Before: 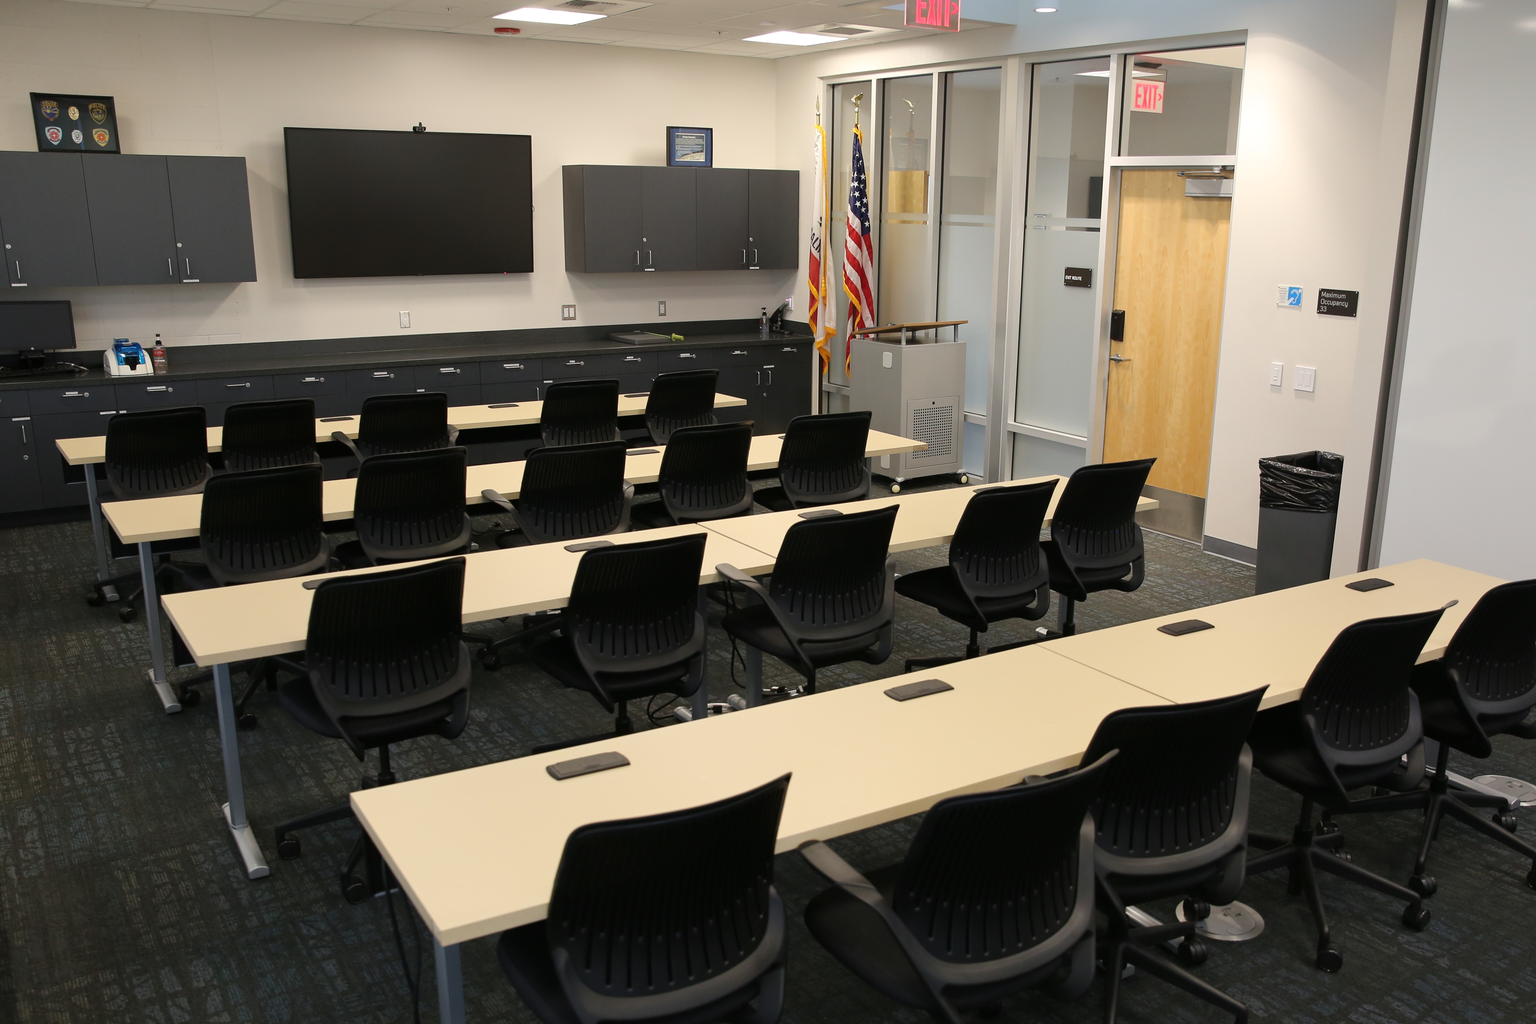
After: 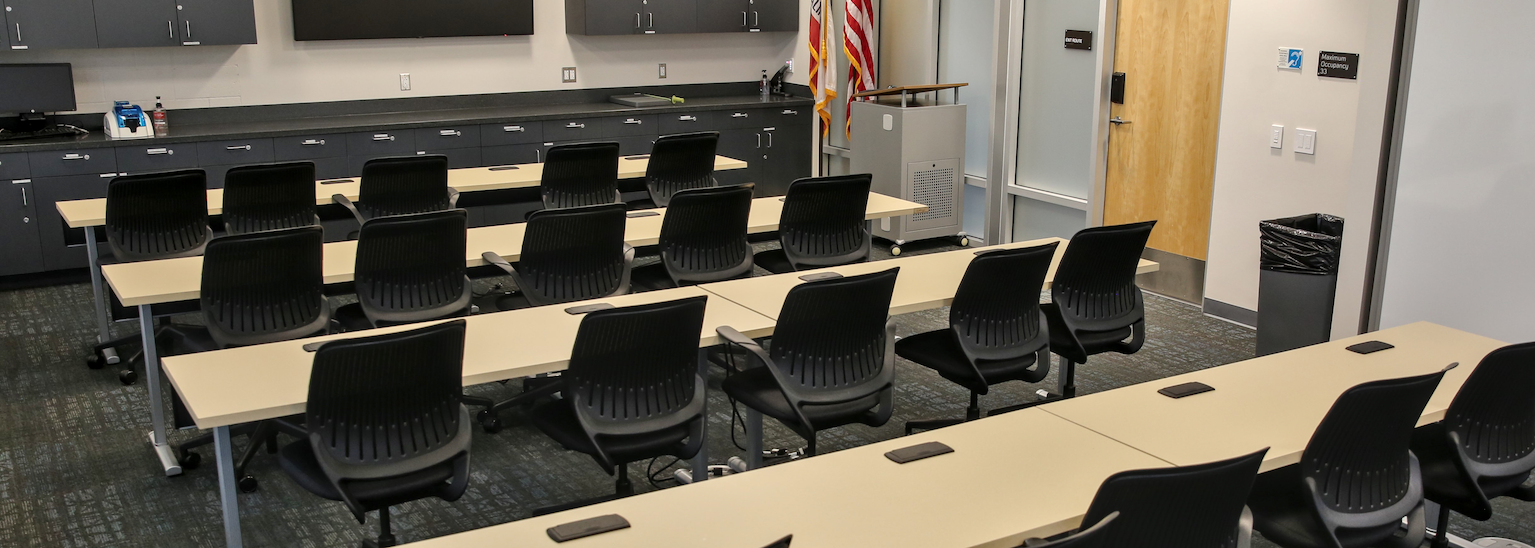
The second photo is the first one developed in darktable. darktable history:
shadows and highlights: shadows 48.88, highlights -41.38, highlights color adjustment 0.755%, soften with gaussian
crop and rotate: top 23.237%, bottom 23.156%
local contrast: detail 130%
